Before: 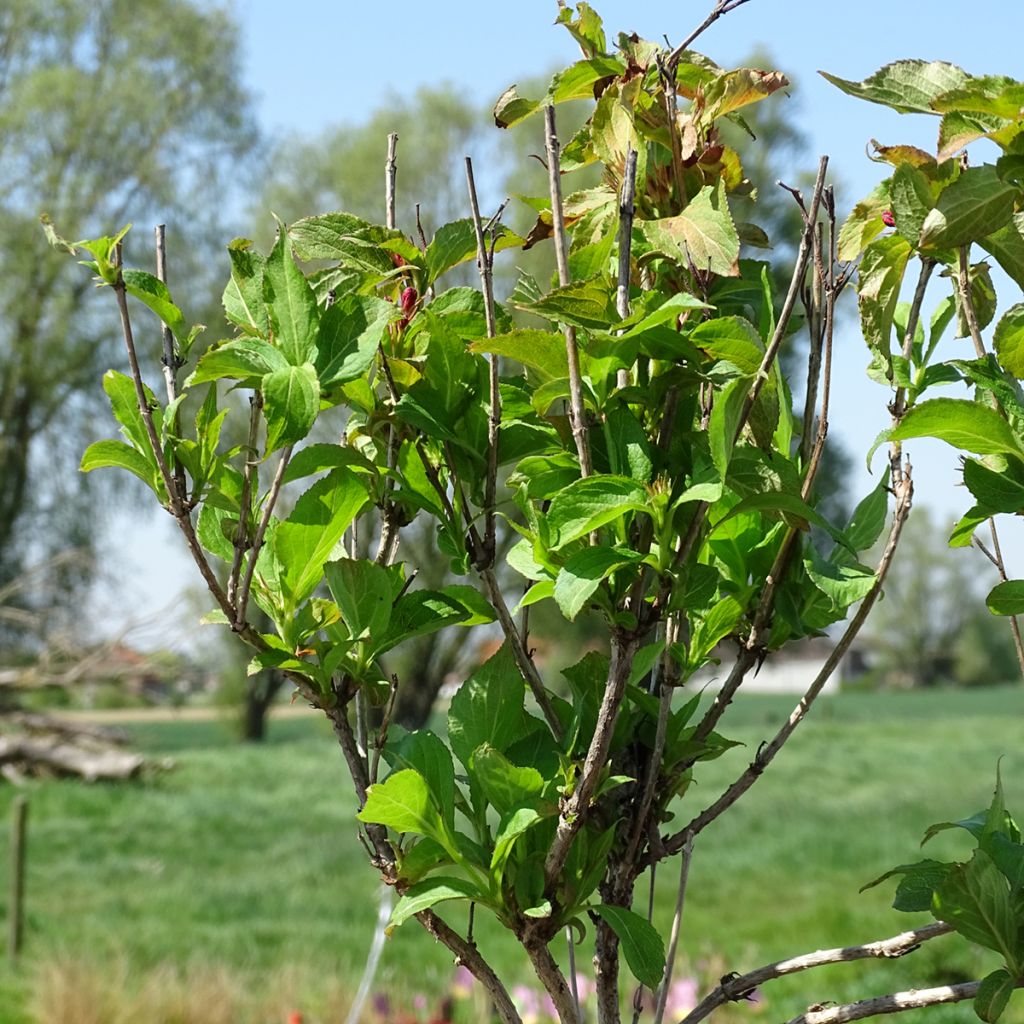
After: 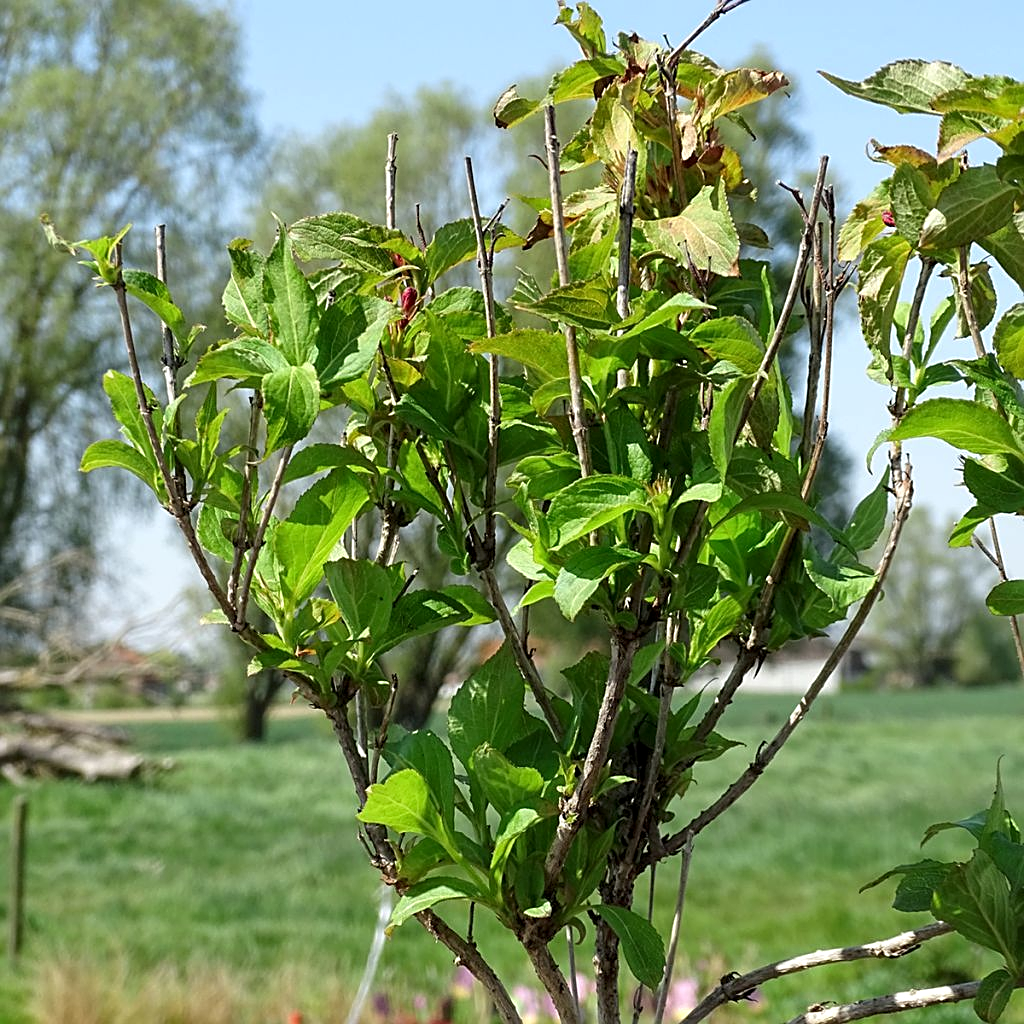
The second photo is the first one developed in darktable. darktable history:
local contrast: highlights 104%, shadows 103%, detail 120%, midtone range 0.2
sharpen: on, module defaults
